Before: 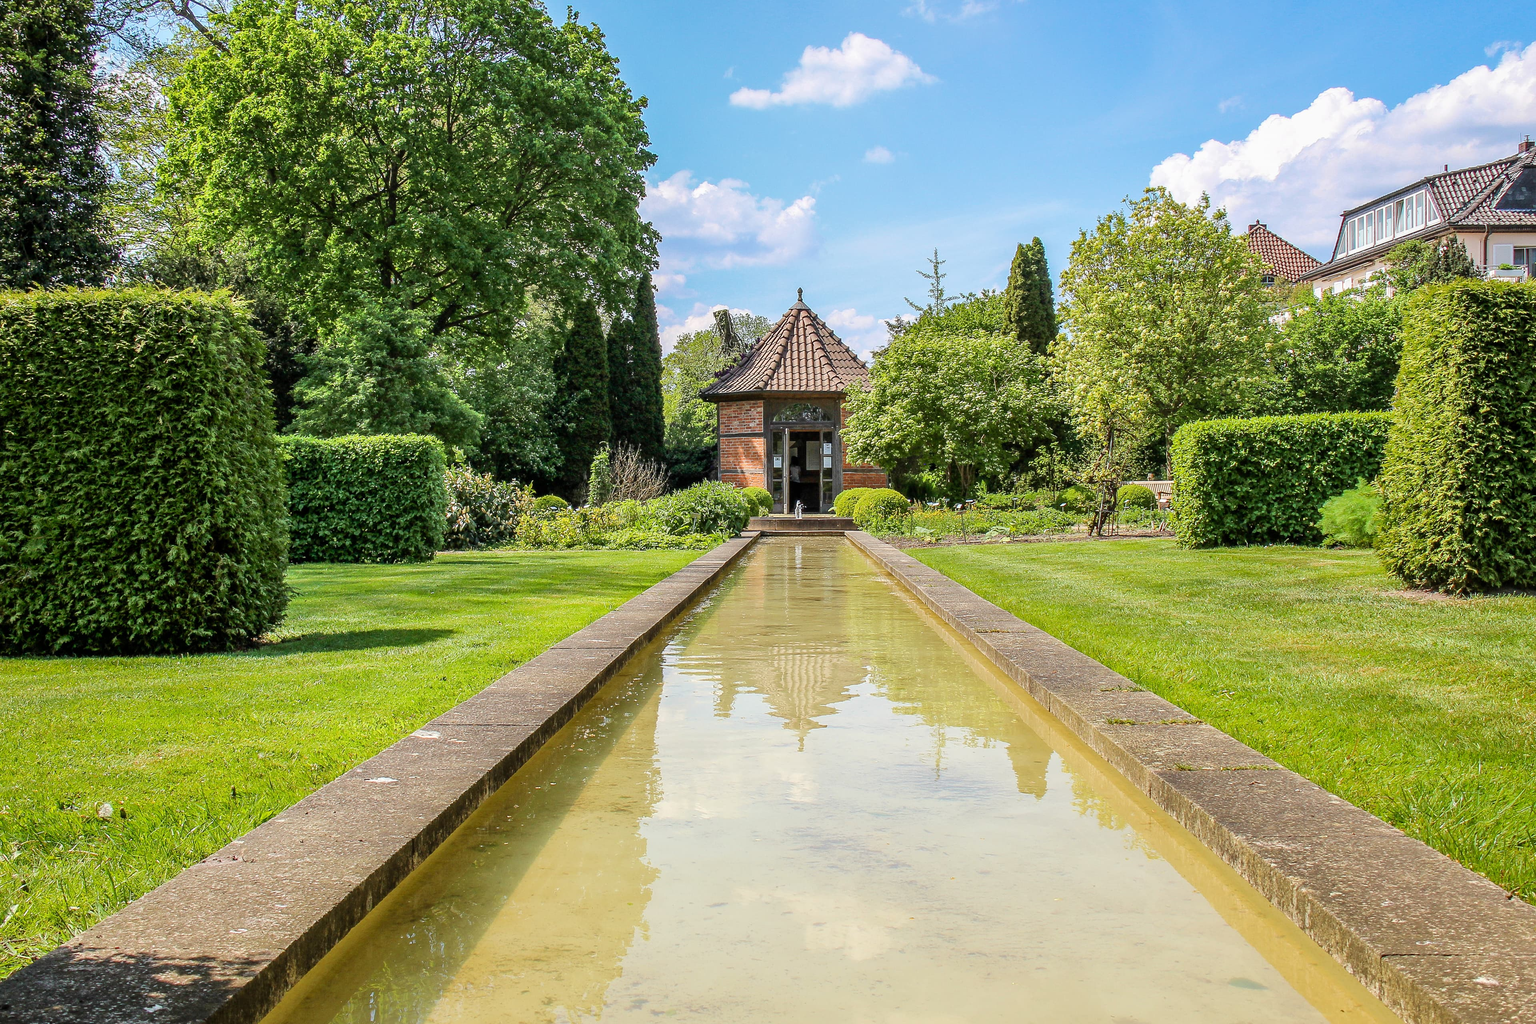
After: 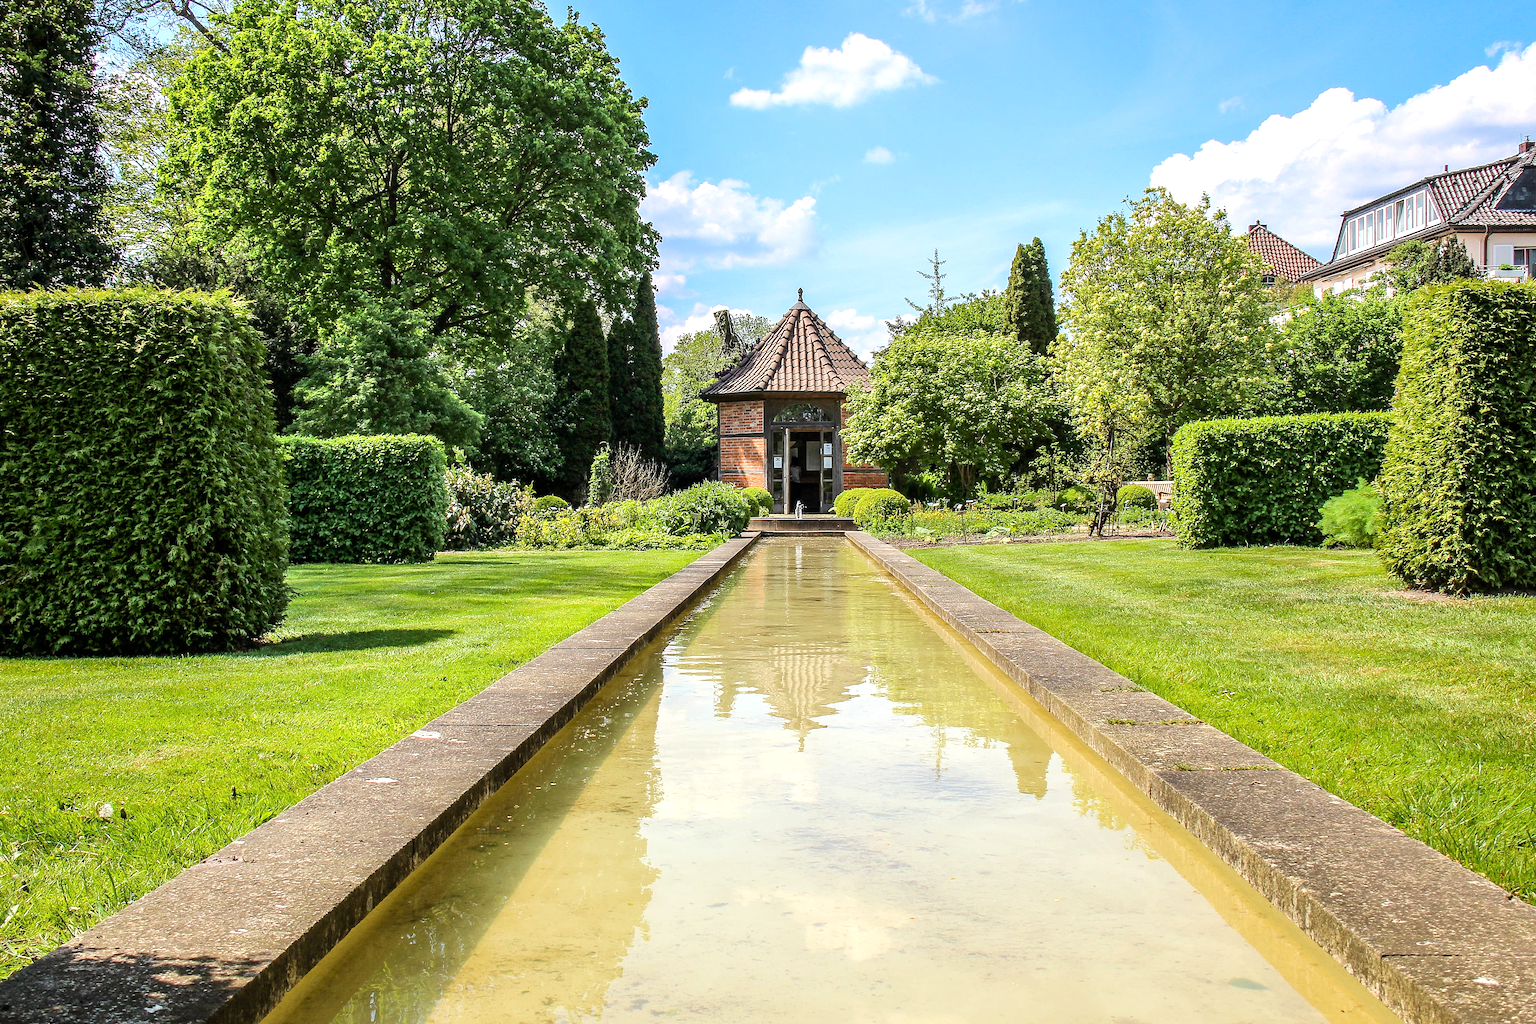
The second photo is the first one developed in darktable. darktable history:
tone equalizer: -8 EV -0.405 EV, -7 EV -0.363 EV, -6 EV -0.361 EV, -5 EV -0.194 EV, -3 EV 0.228 EV, -2 EV 0.326 EV, -1 EV 0.405 EV, +0 EV 0.411 EV, edges refinement/feathering 500, mask exposure compensation -1.57 EV, preserve details no
